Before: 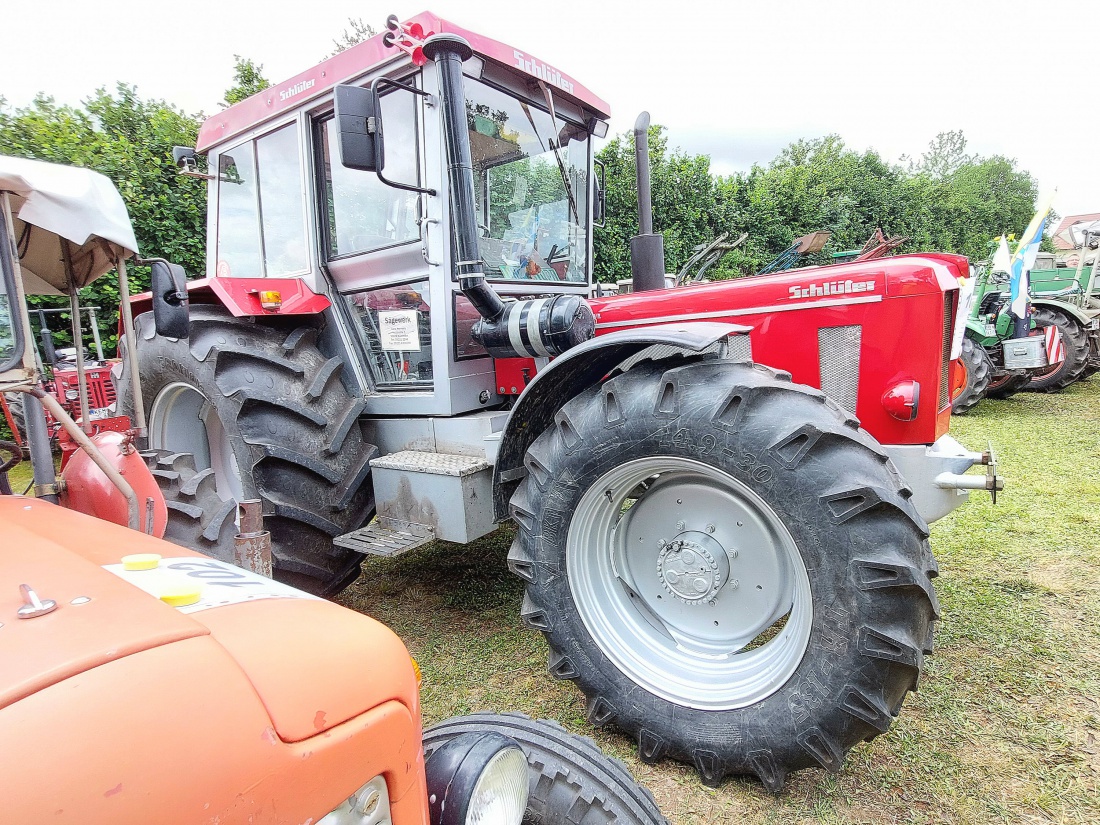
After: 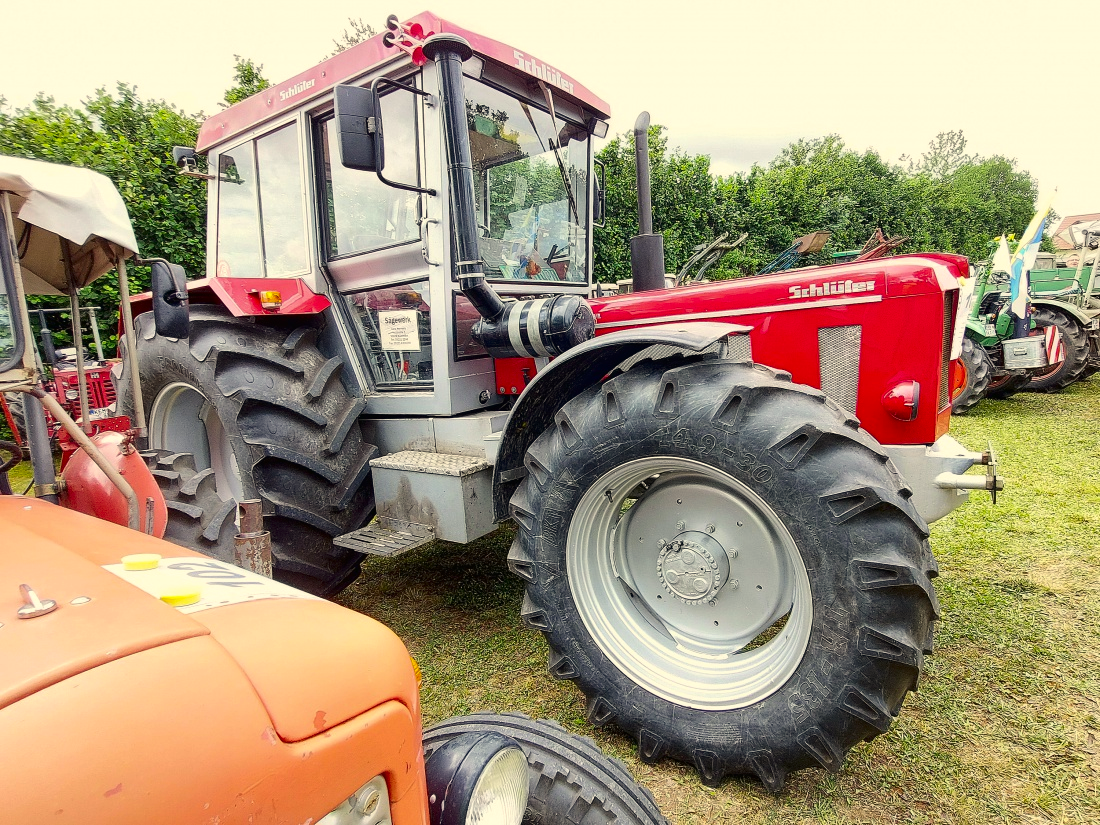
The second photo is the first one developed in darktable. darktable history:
contrast brightness saturation: contrast 0.068, brightness -0.139, saturation 0.118
color correction: highlights a* 1.34, highlights b* 17.43
